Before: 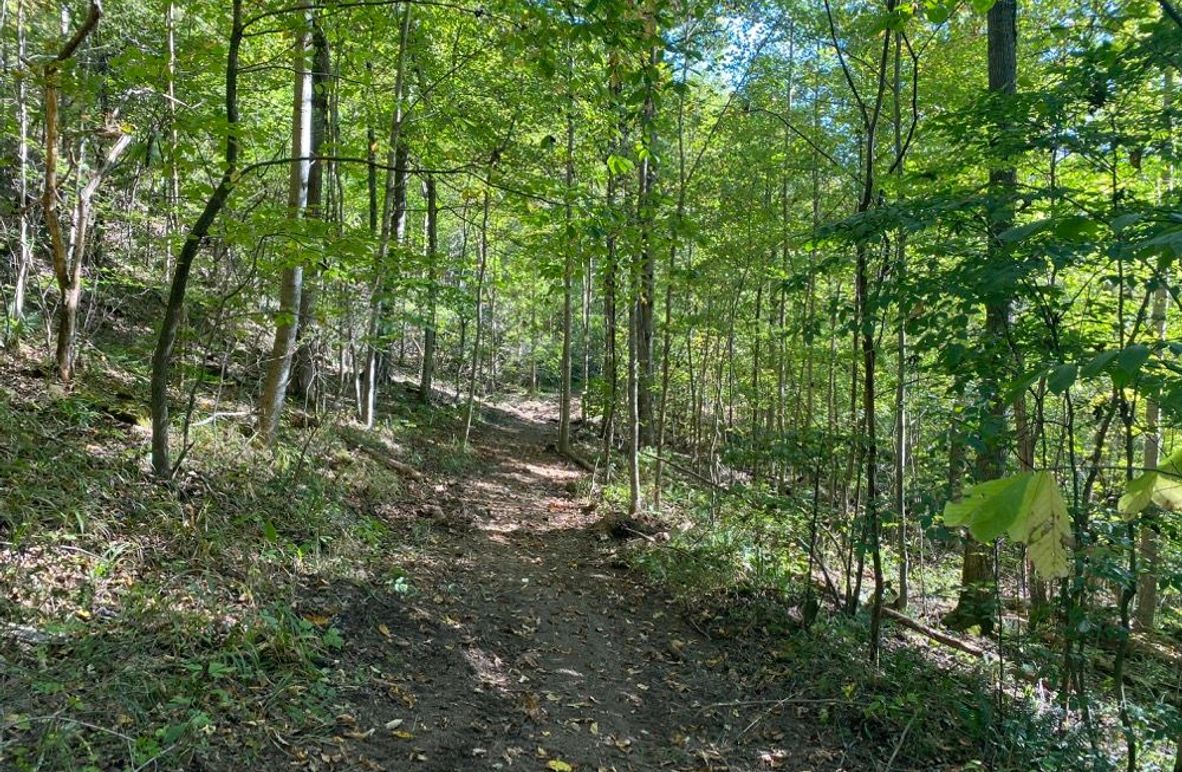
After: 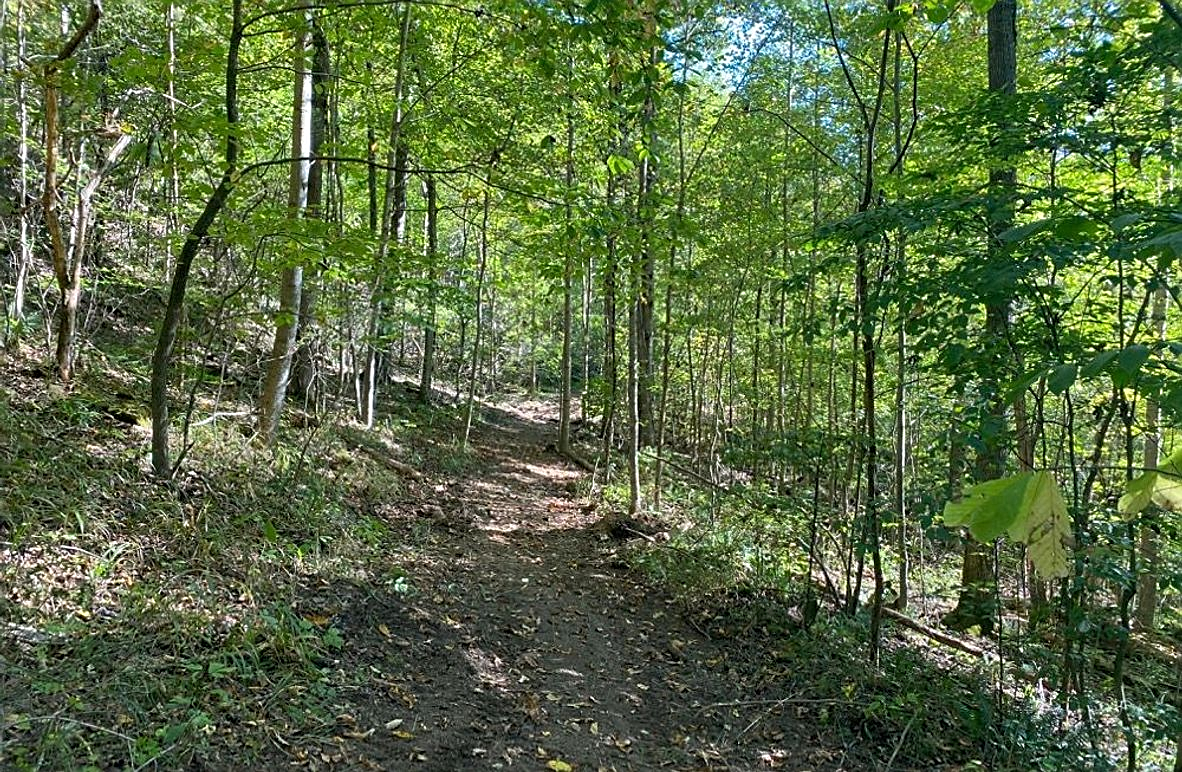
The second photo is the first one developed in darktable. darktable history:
sharpen: amount 0.567
